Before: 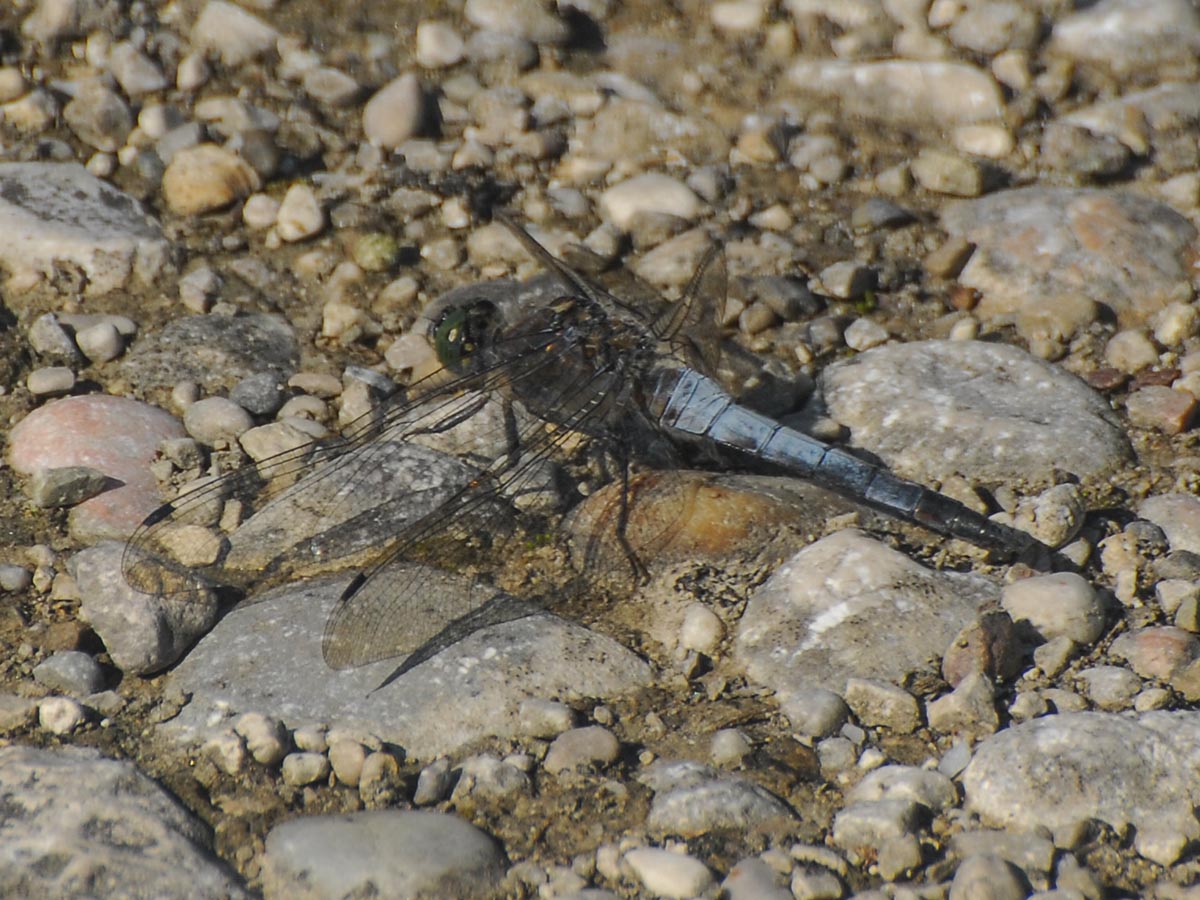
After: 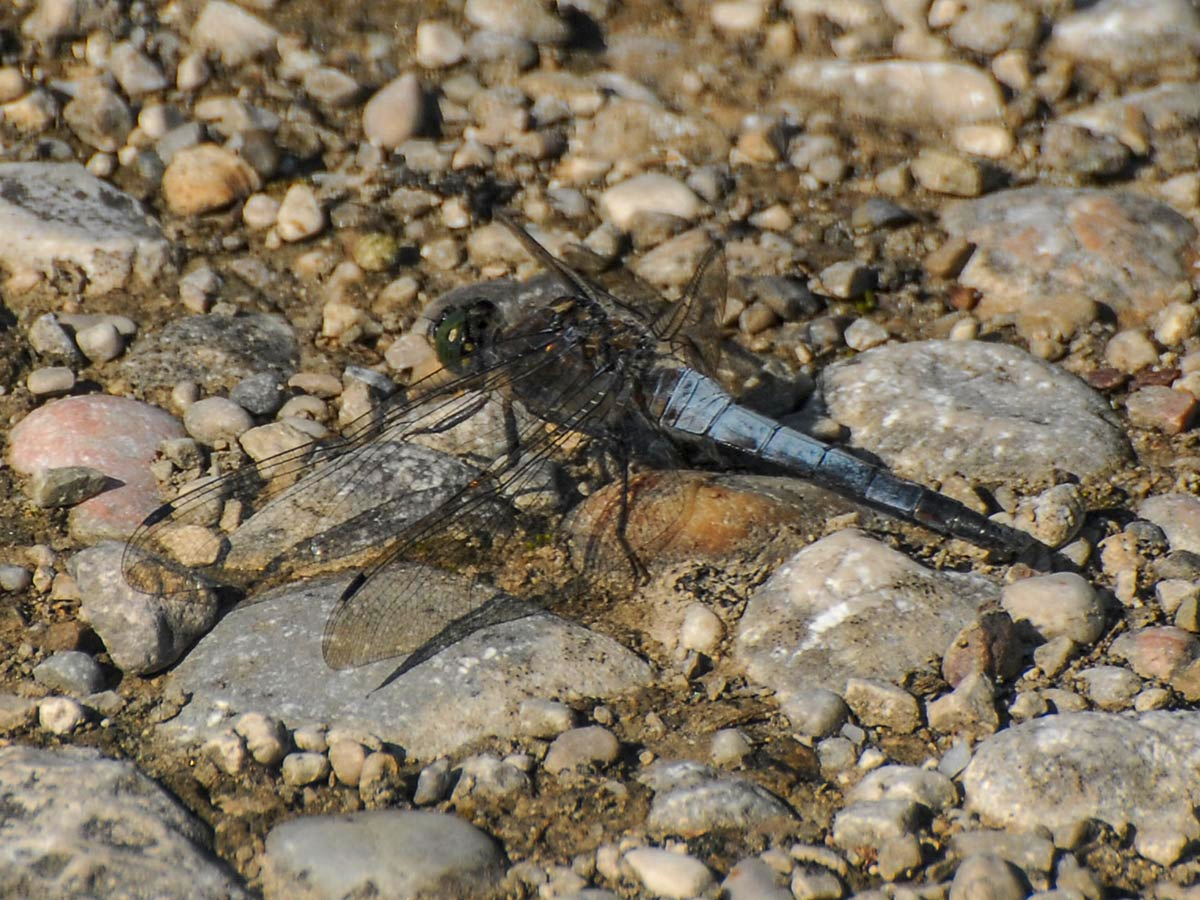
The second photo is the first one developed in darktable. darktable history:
velvia: strength 15%
local contrast: highlights 83%, shadows 81%
color zones: curves: ch1 [(0.239, 0.552) (0.75, 0.5)]; ch2 [(0.25, 0.462) (0.749, 0.457)], mix 25.94%
